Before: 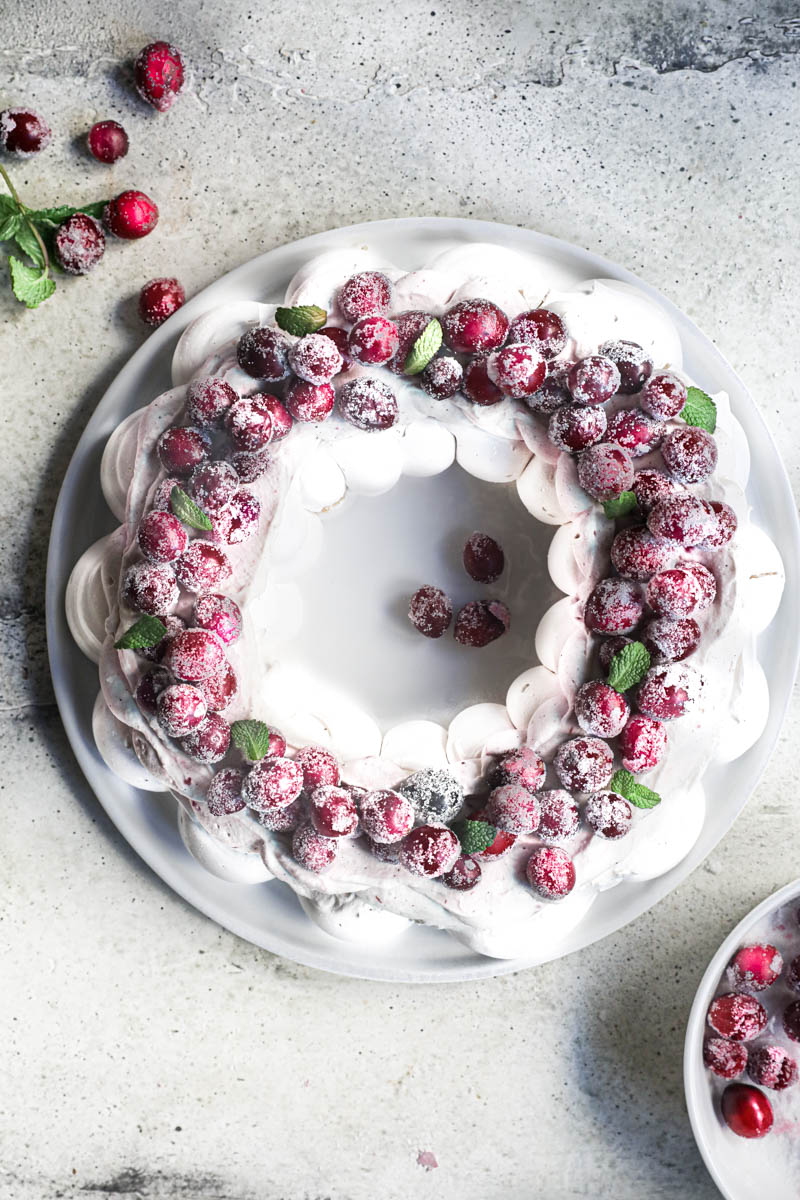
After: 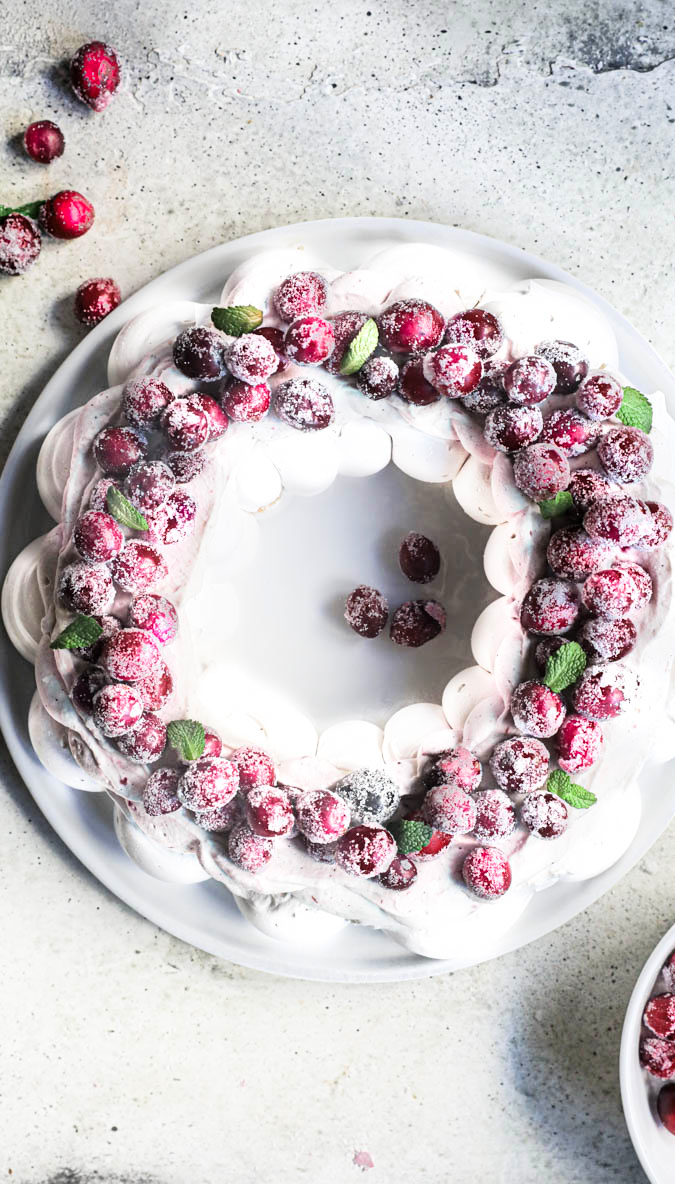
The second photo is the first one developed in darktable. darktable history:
crop: left 8.026%, right 7.374%
tone curve: curves: ch0 [(0, 0) (0.004, 0.001) (0.133, 0.112) (0.325, 0.362) (0.832, 0.893) (1, 1)], color space Lab, linked channels, preserve colors none
